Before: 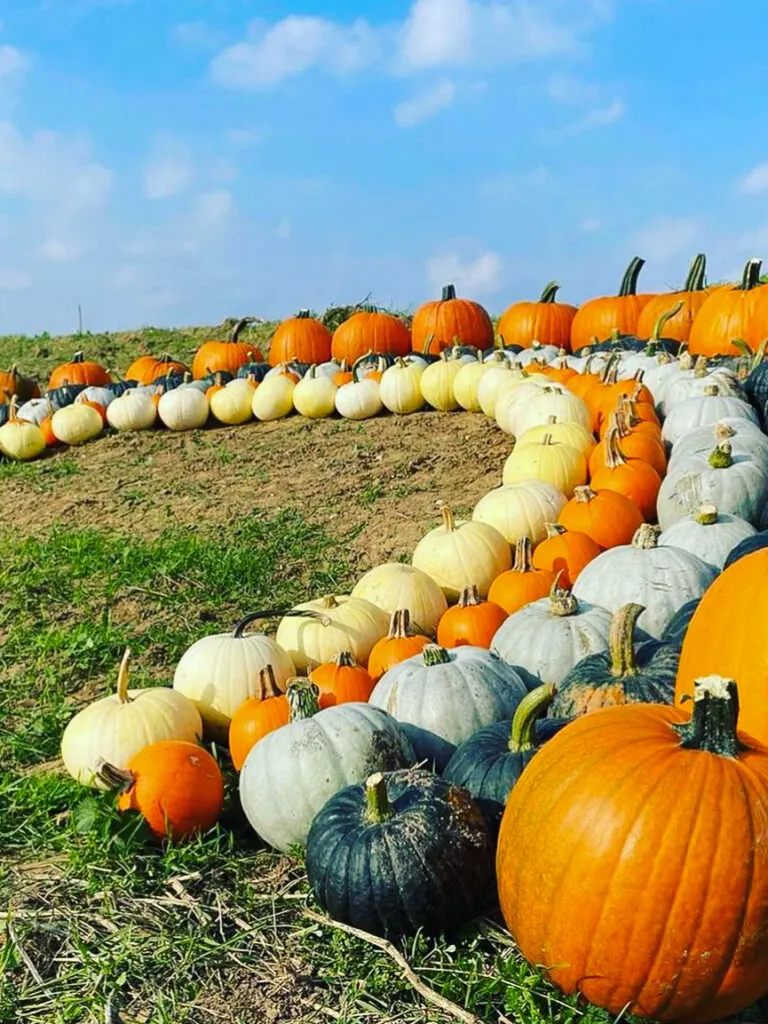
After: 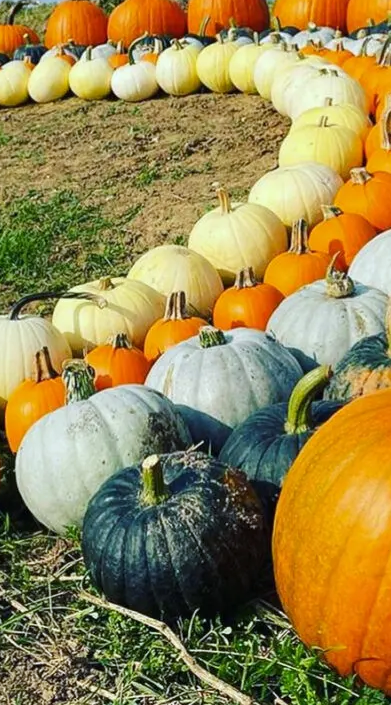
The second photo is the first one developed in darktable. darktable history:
crop and rotate: left 29.237%, top 31.152%, right 19.807%
white balance: red 0.98, blue 1.034
